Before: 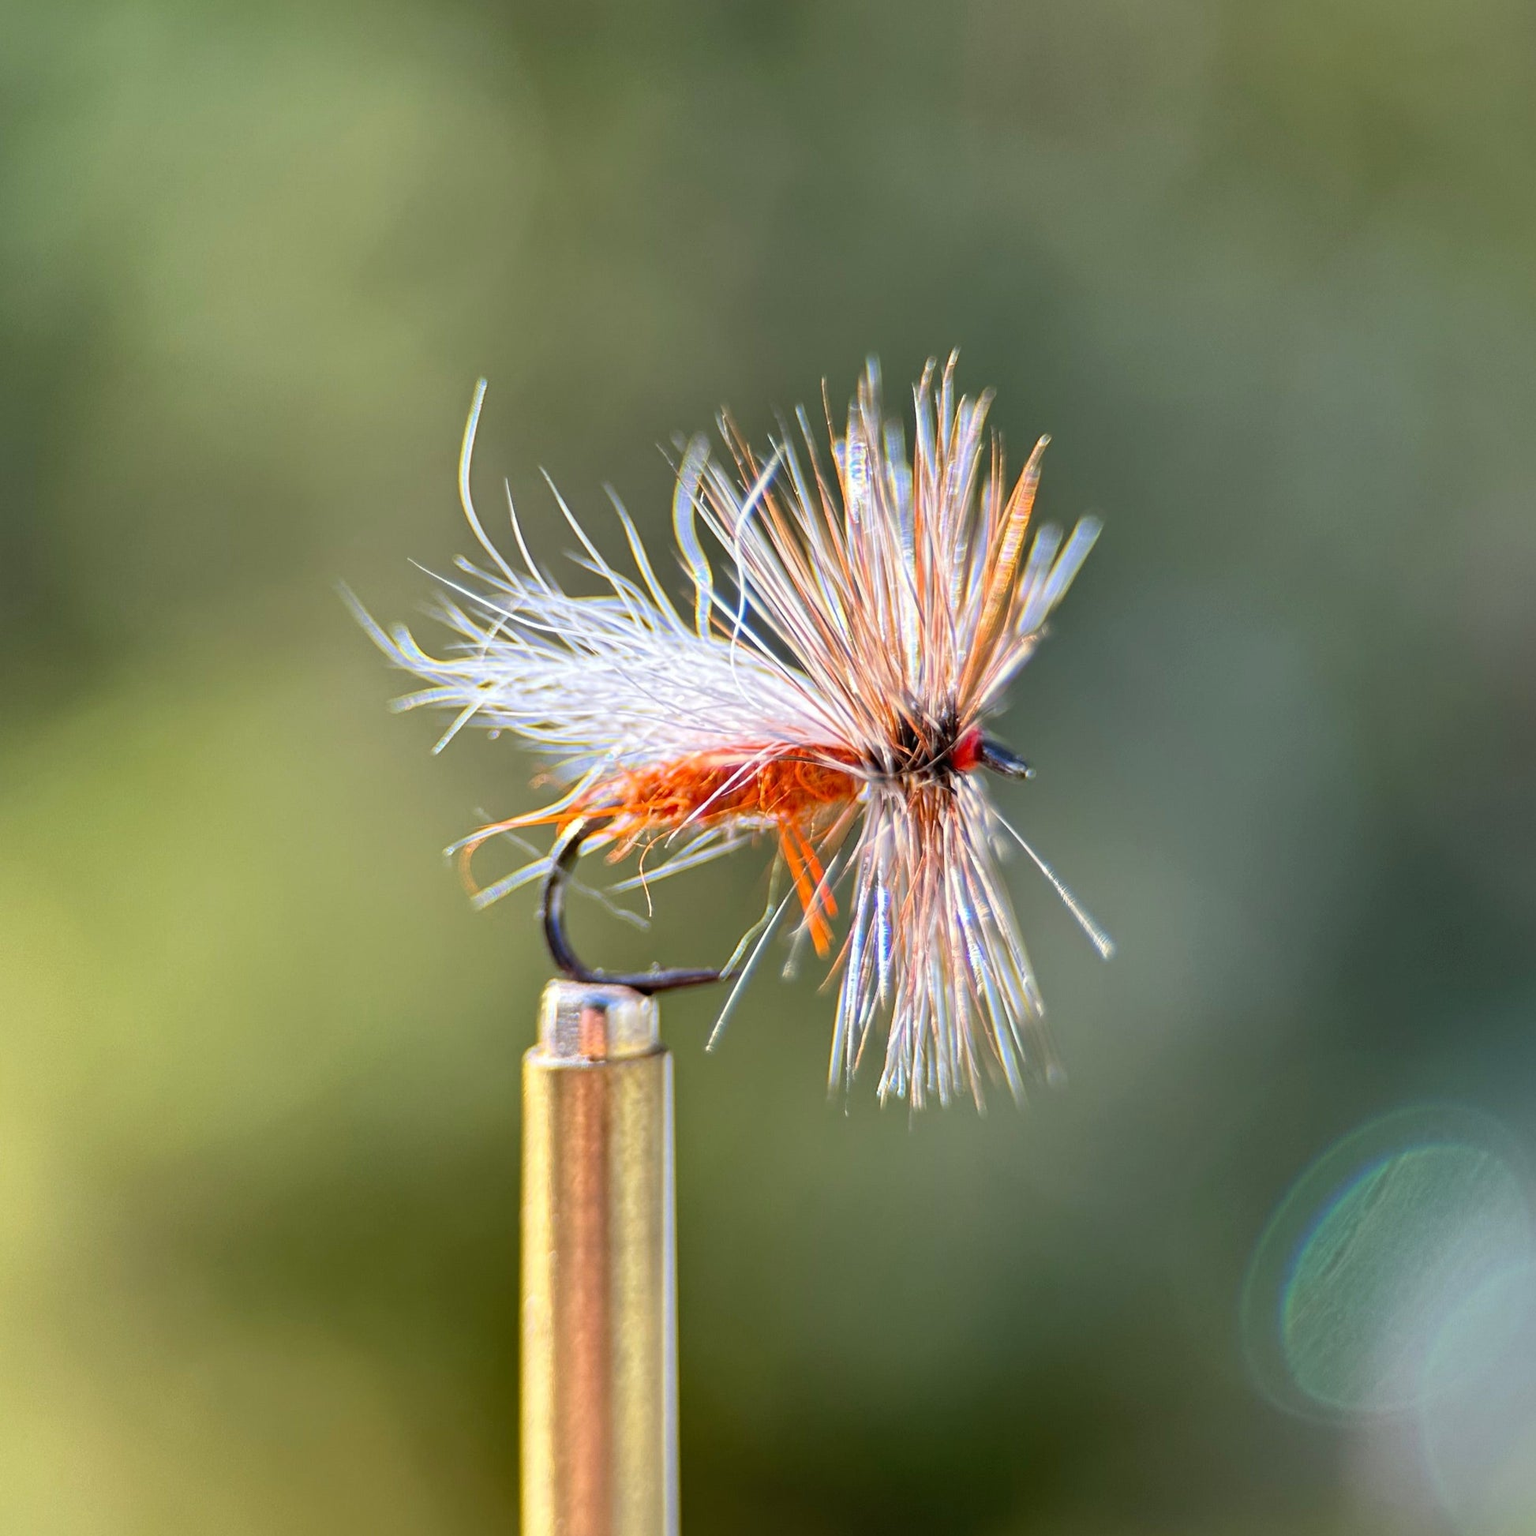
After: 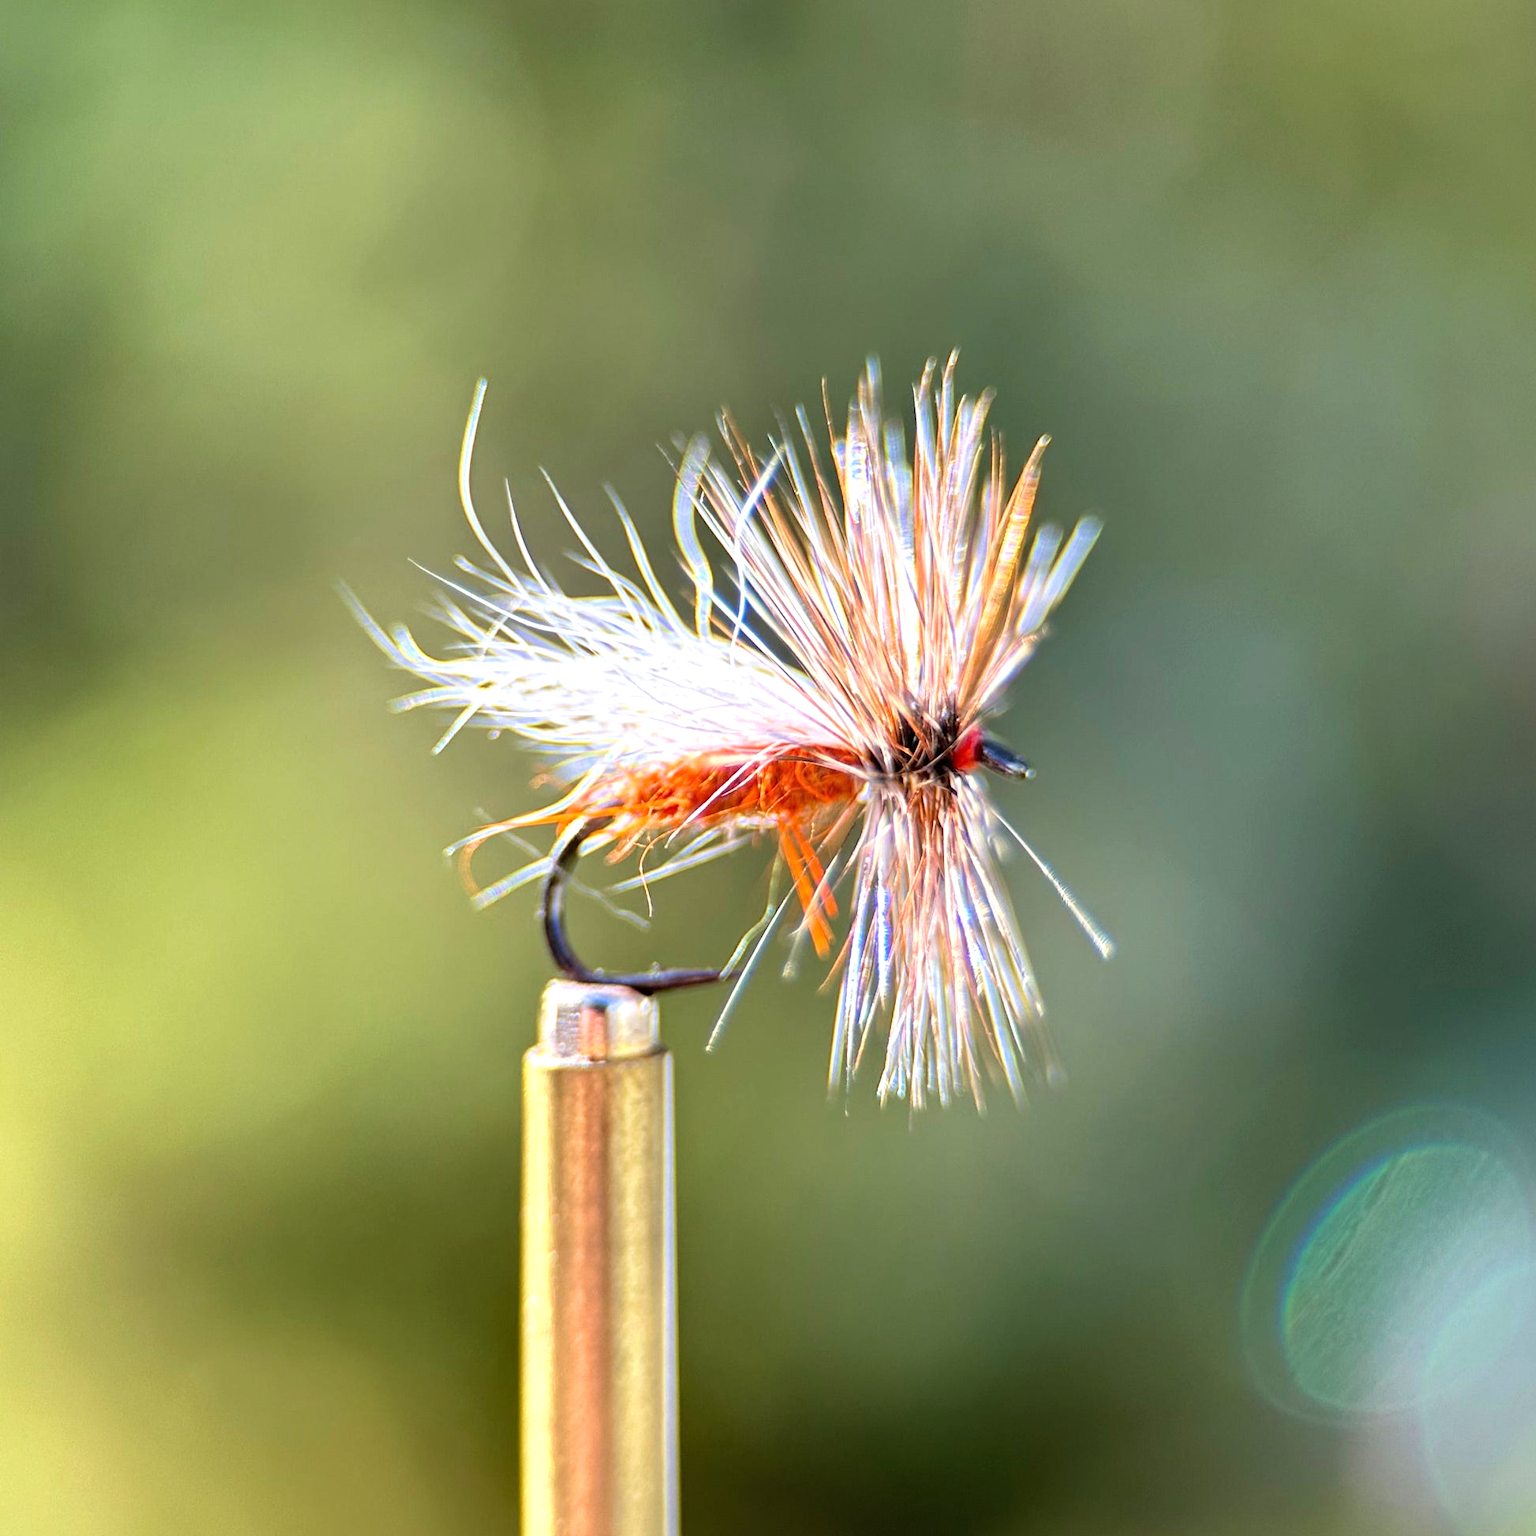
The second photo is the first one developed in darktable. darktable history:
velvia: on, module defaults
tone equalizer: -8 EV -0.442 EV, -7 EV -0.414 EV, -6 EV -0.312 EV, -5 EV -0.199 EV, -3 EV 0.24 EV, -2 EV 0.361 EV, -1 EV 0.401 EV, +0 EV 0.442 EV
